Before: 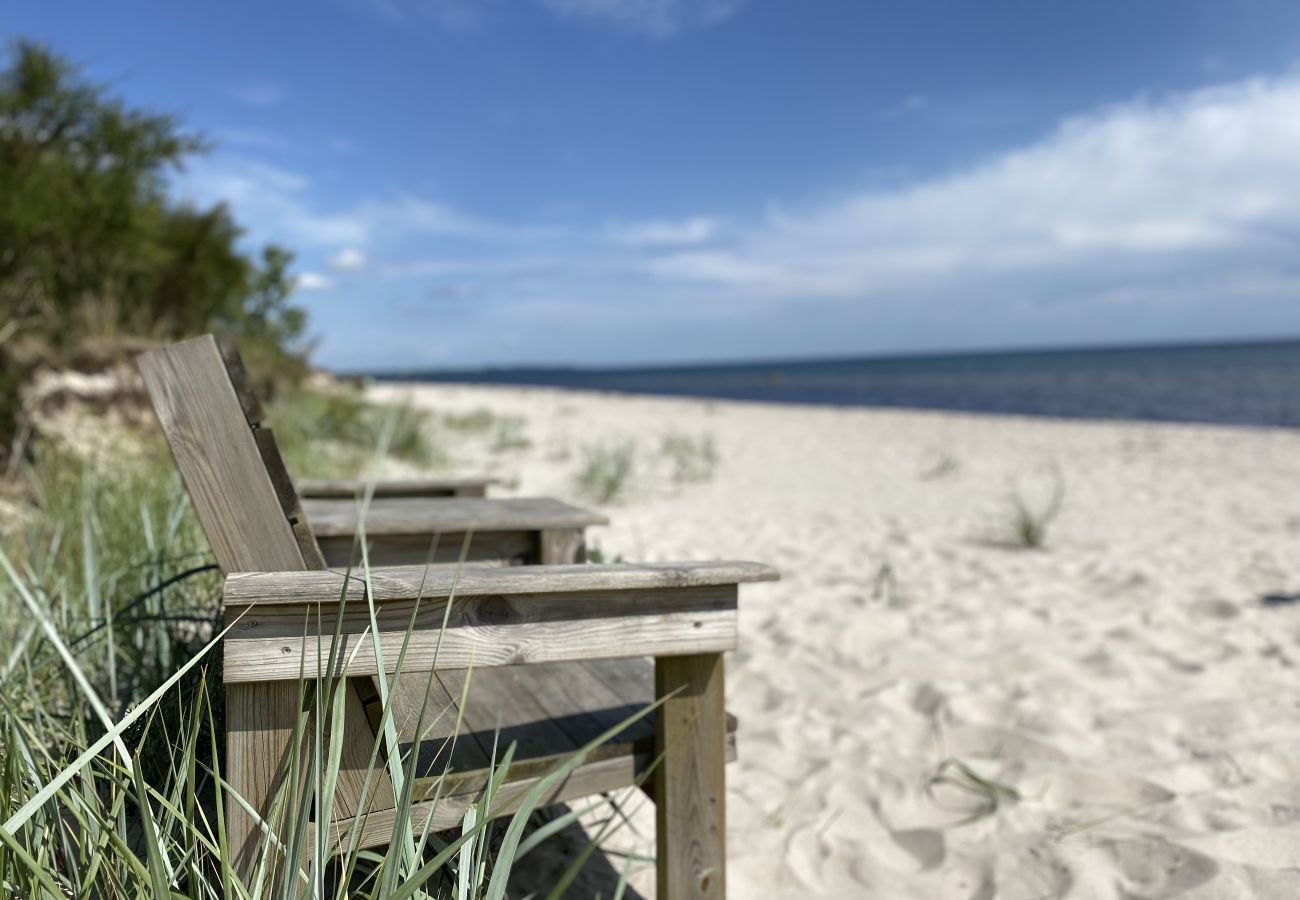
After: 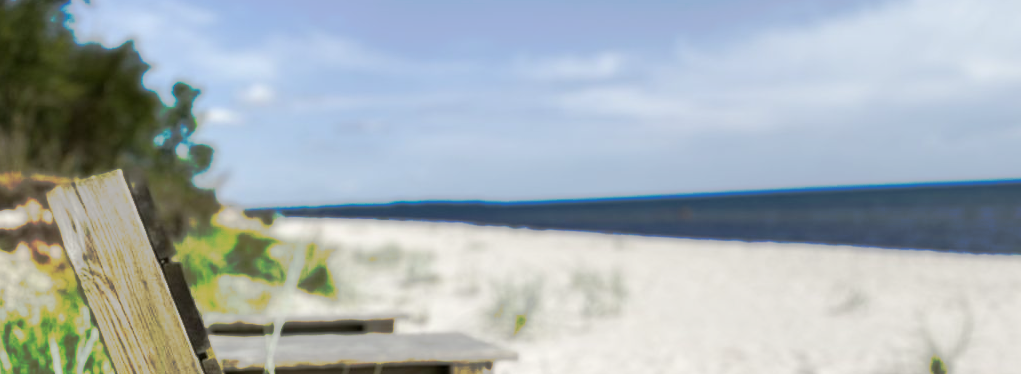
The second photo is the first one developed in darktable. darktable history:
crop: left 7.036%, top 18.398%, right 14.379%, bottom 40.043%
tone curve: curves: ch0 [(0, 0) (0.003, 0.003) (0.011, 0.011) (0.025, 0.024) (0.044, 0.043) (0.069, 0.067) (0.1, 0.096) (0.136, 0.131) (0.177, 0.171) (0.224, 0.216) (0.277, 0.267) (0.335, 0.323) (0.399, 0.384) (0.468, 0.451) (0.543, 0.678) (0.623, 0.734) (0.709, 0.795) (0.801, 0.859) (0.898, 0.928) (1, 1)], preserve colors none
